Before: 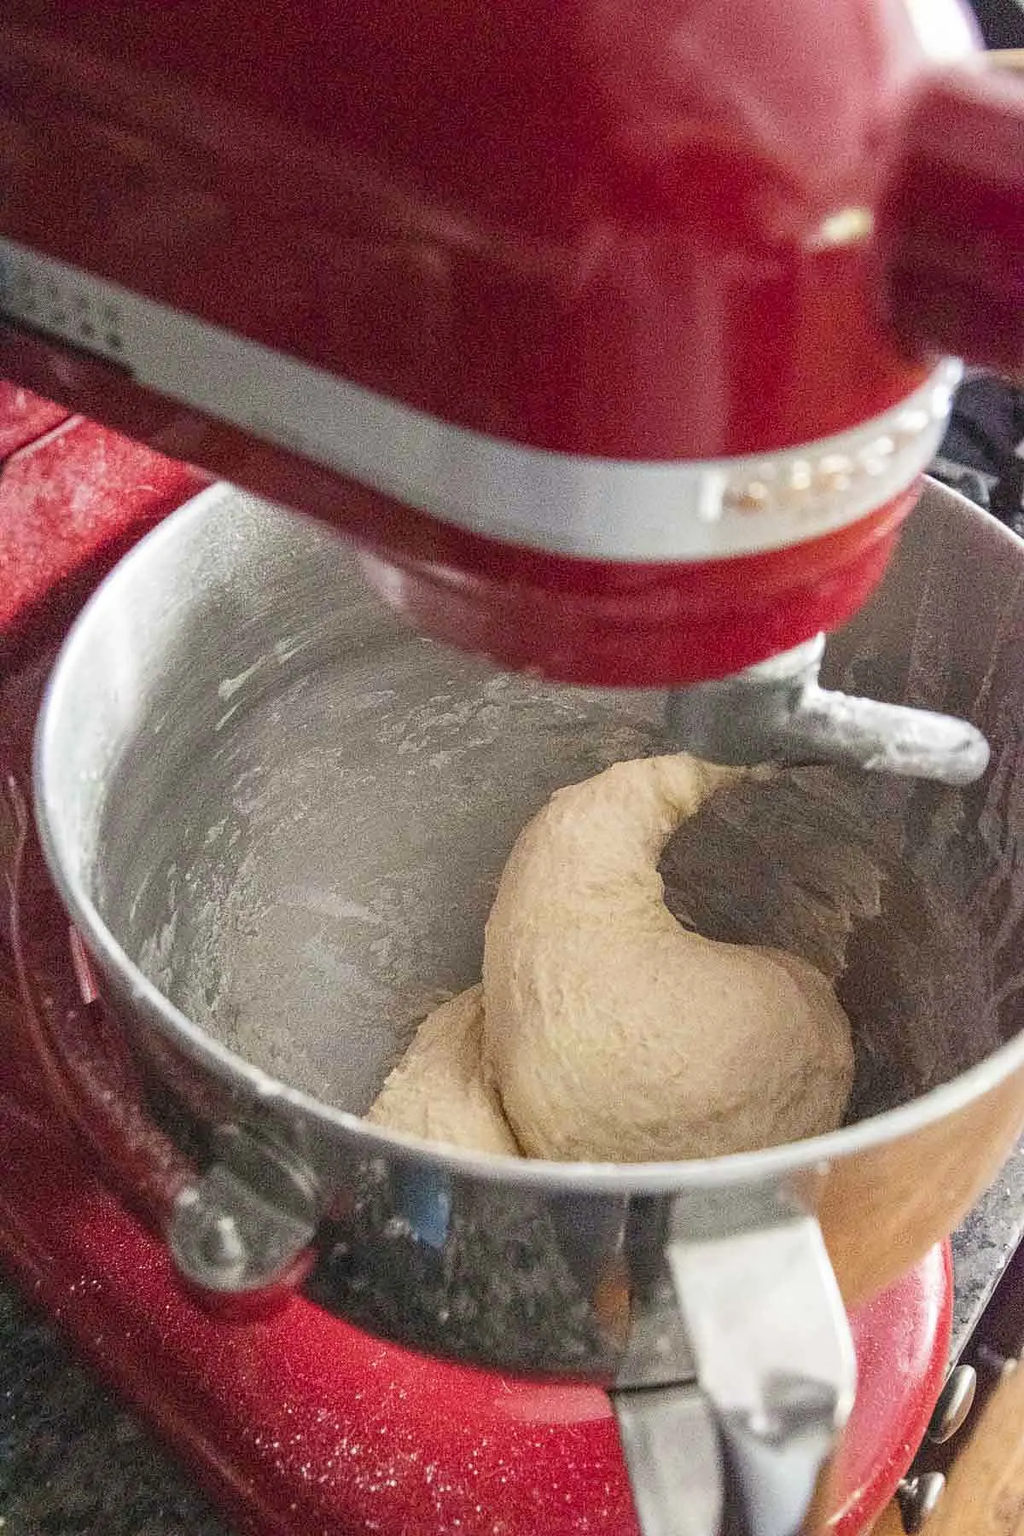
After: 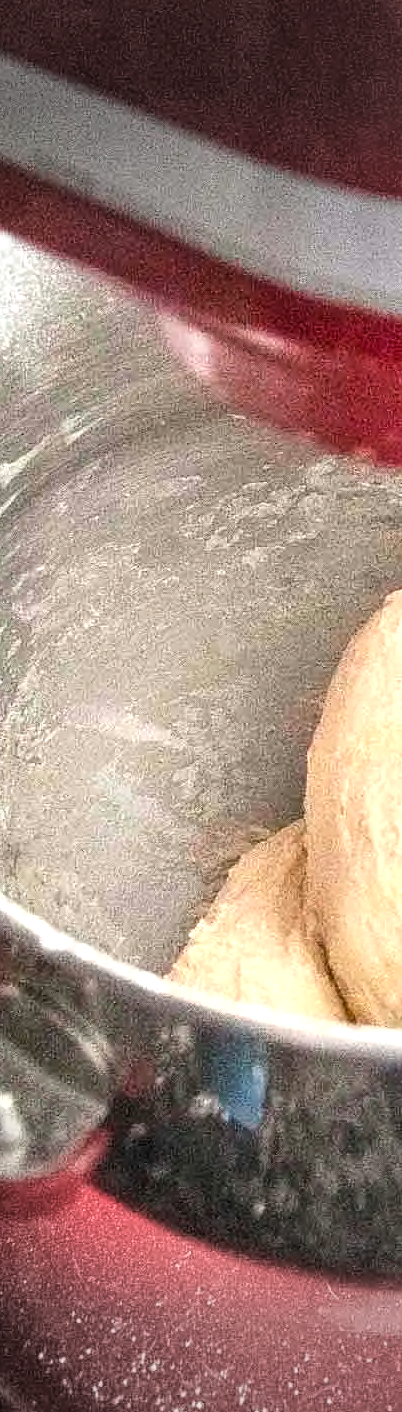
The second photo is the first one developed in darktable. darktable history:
vignetting: fall-off start 79.43%, saturation -0.649, width/height ratio 1.327, unbound false
crop and rotate: left 21.77%, top 18.528%, right 44.676%, bottom 2.997%
tone equalizer: -8 EV -0.417 EV, -7 EV -0.389 EV, -6 EV -0.333 EV, -5 EV -0.222 EV, -3 EV 0.222 EV, -2 EV 0.333 EV, -1 EV 0.389 EV, +0 EV 0.417 EV, edges refinement/feathering 500, mask exposure compensation -1.57 EV, preserve details no
exposure: black level correction 0, exposure 0.5 EV, compensate exposure bias true, compensate highlight preservation false
